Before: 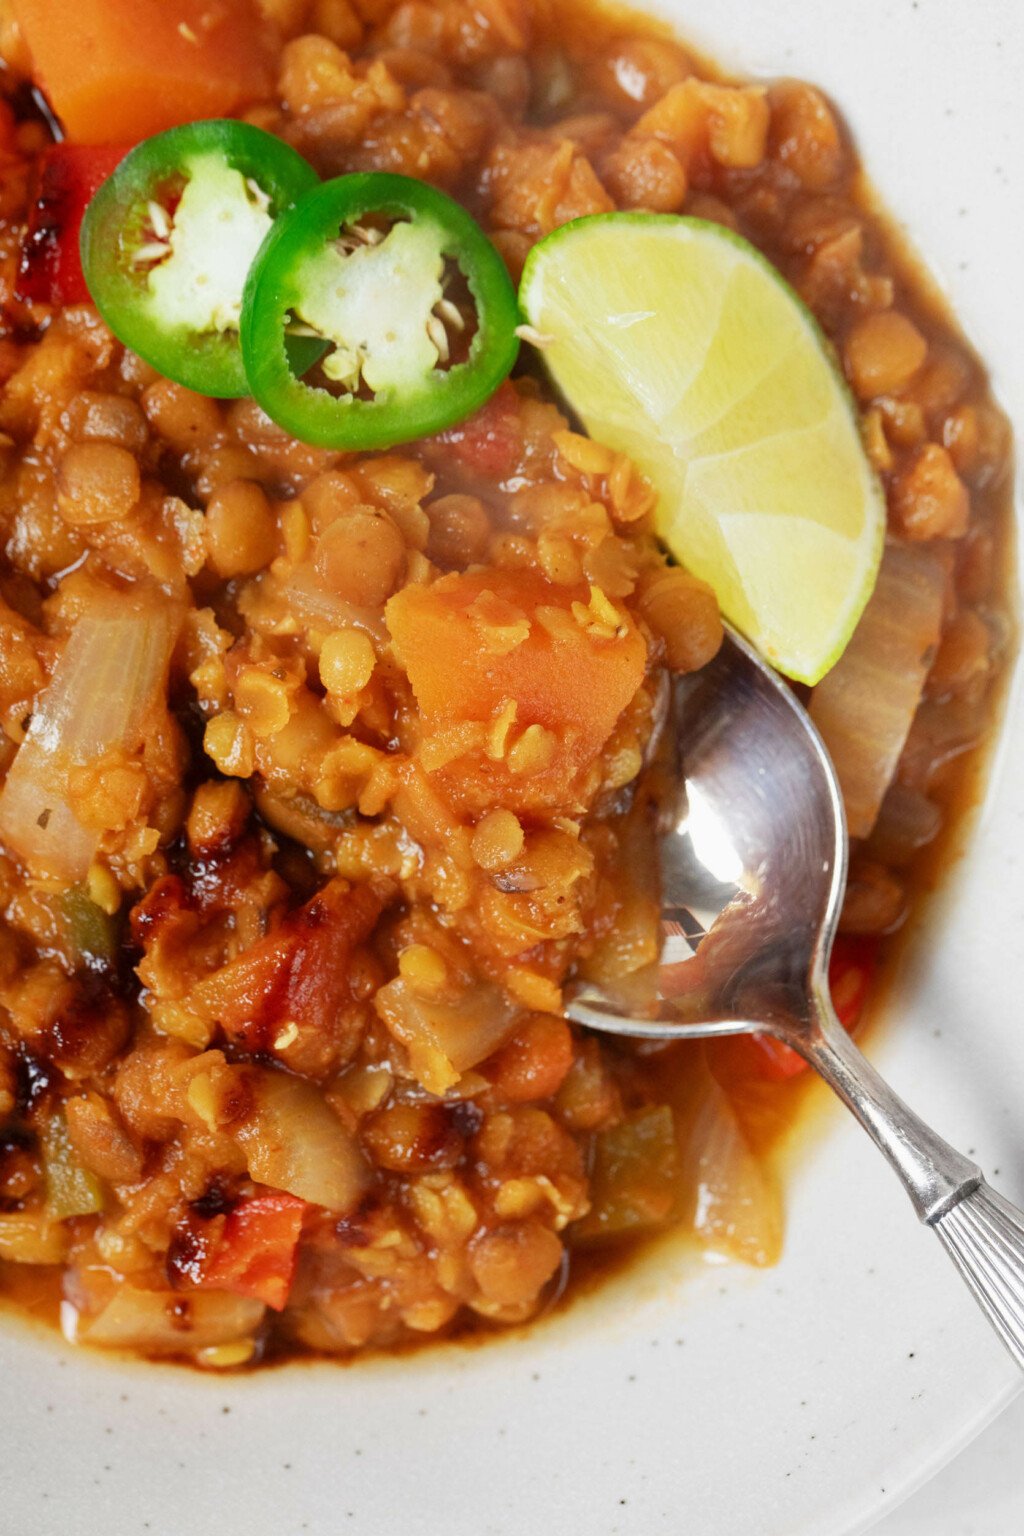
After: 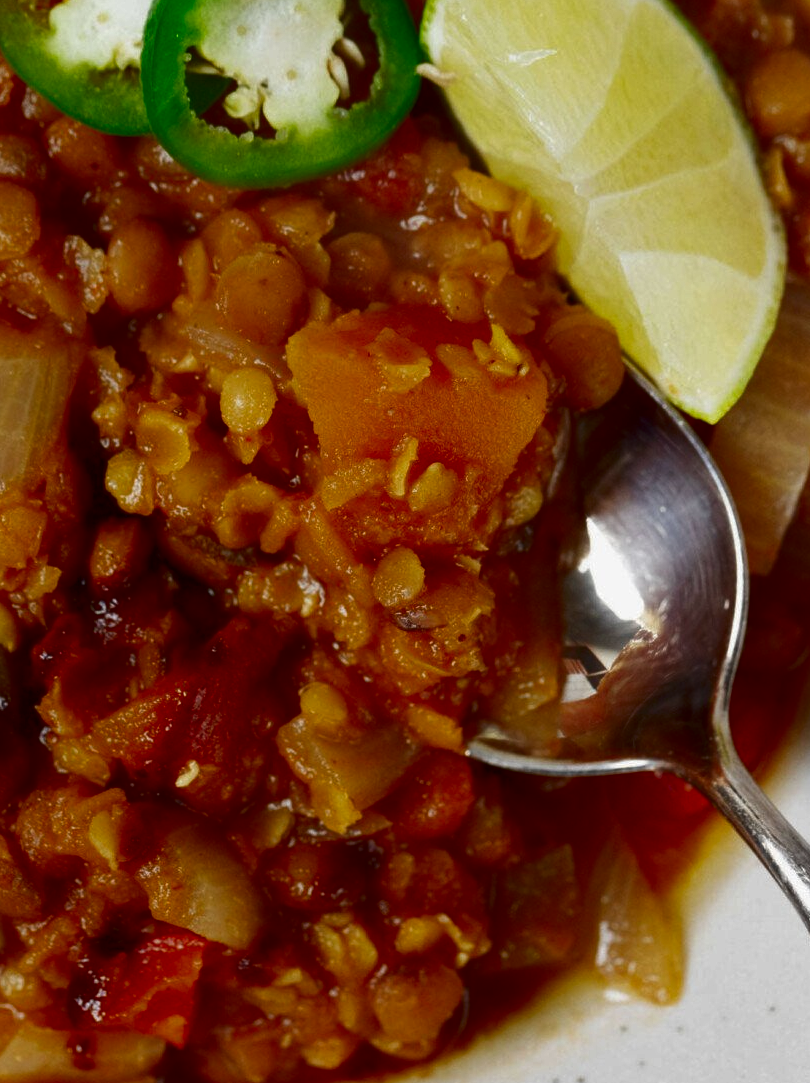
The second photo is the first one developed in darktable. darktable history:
crop: left 9.678%, top 17.108%, right 11.124%, bottom 12.364%
contrast brightness saturation: brightness -0.519
